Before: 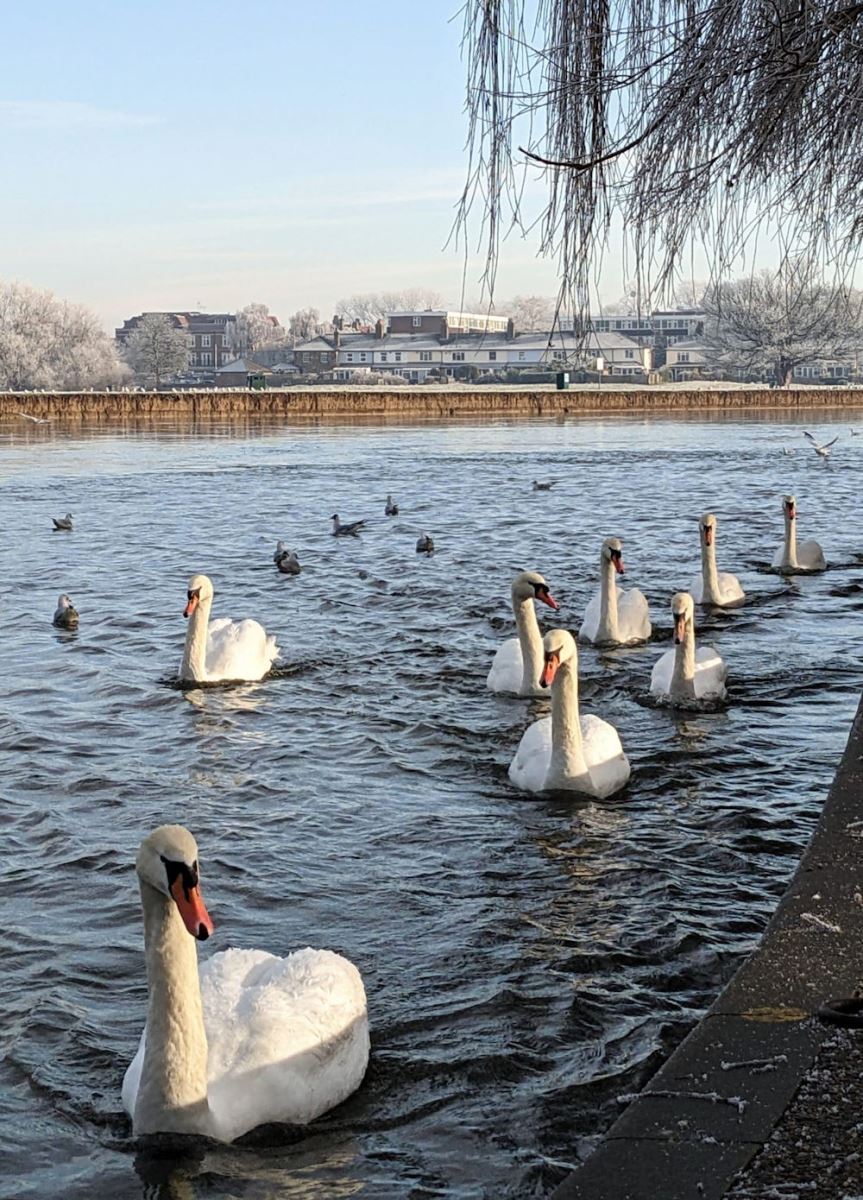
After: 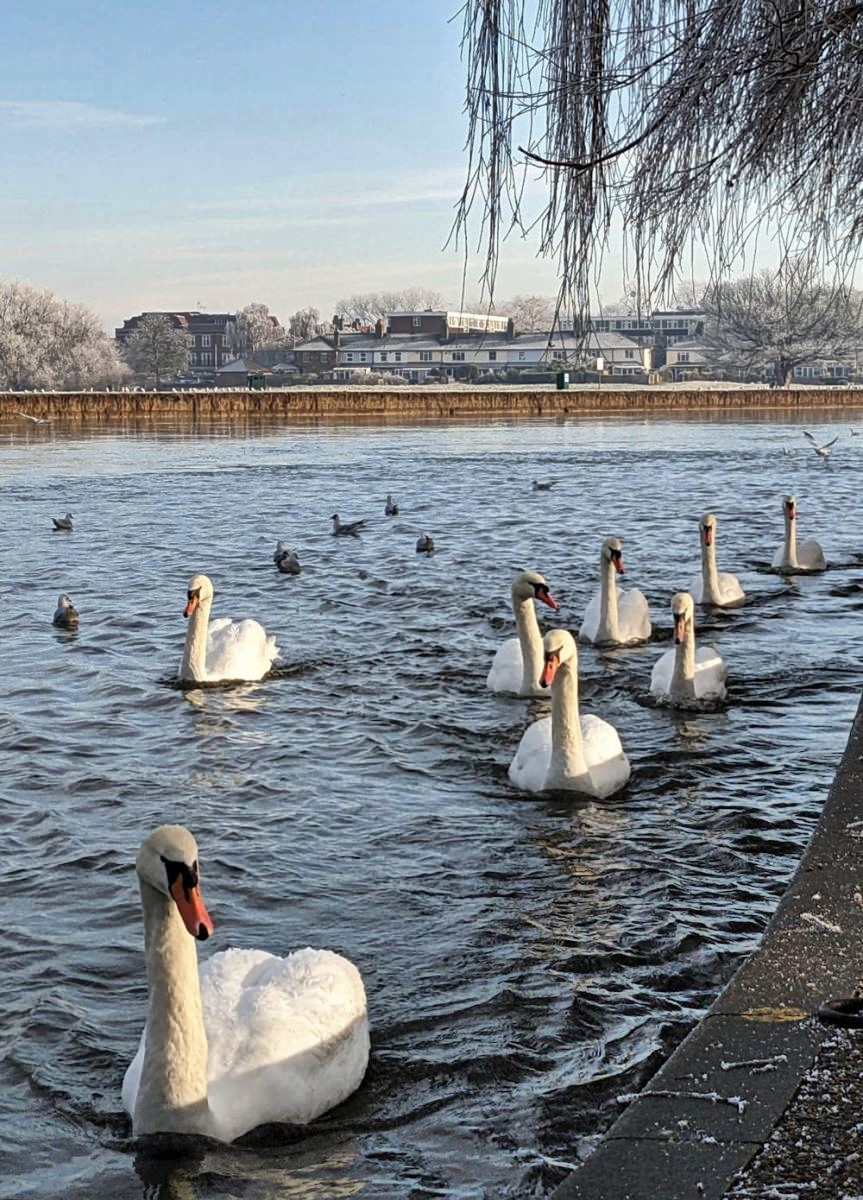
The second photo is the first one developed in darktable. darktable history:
shadows and highlights: shadows 59.23, highlights -60.53, soften with gaussian
